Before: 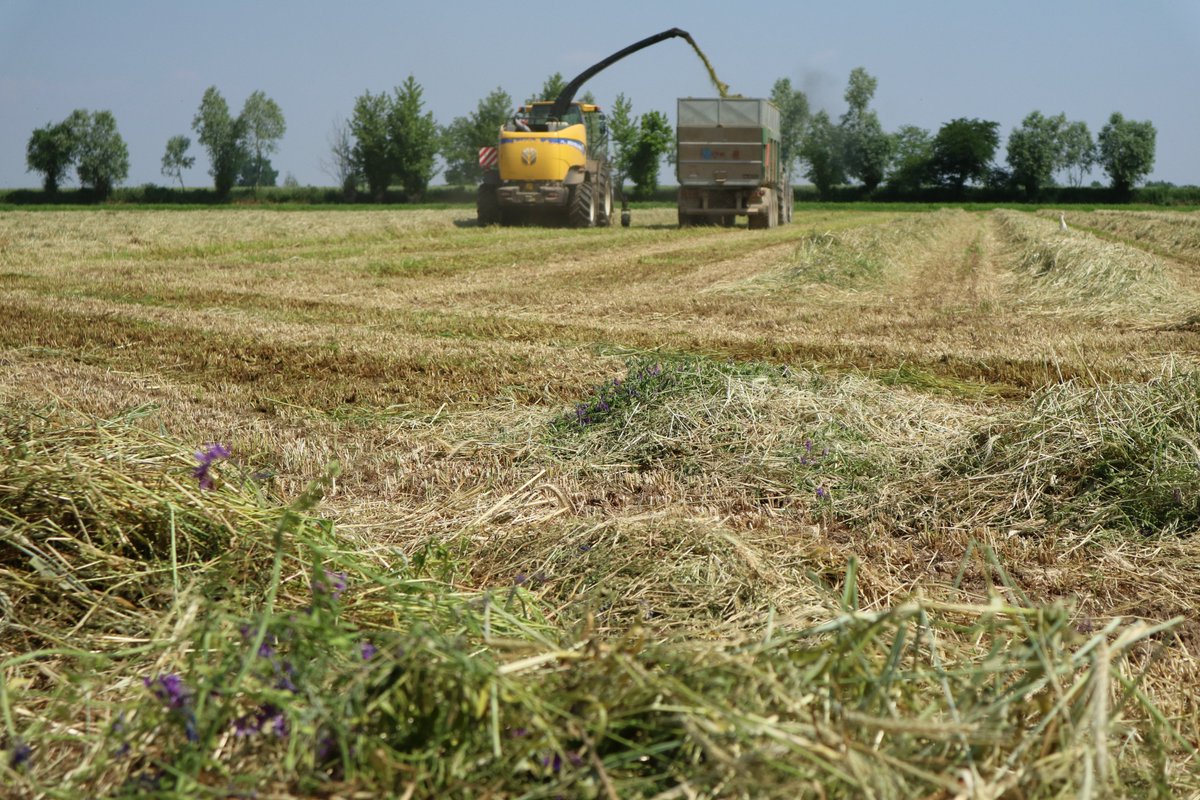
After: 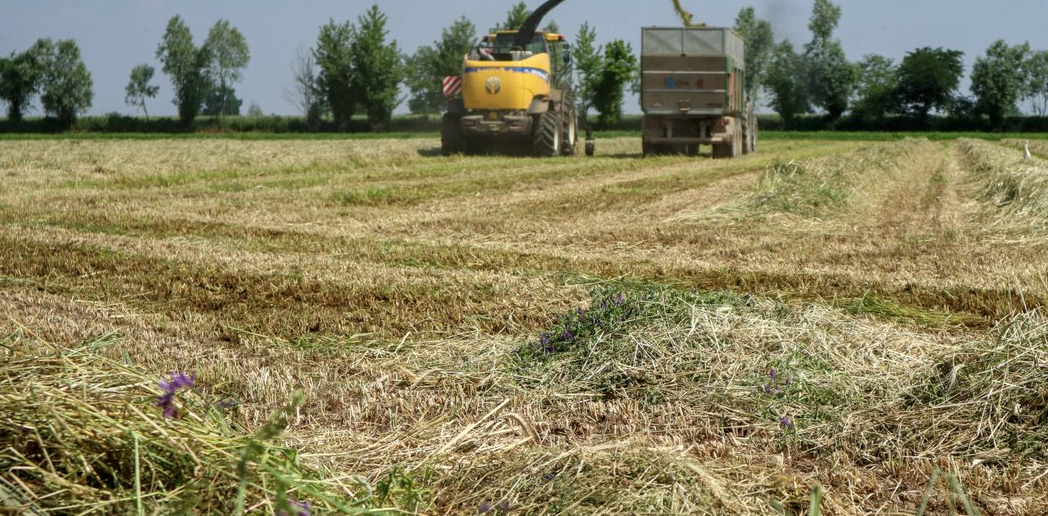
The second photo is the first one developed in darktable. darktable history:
local contrast: on, module defaults
shadows and highlights: shadows 37.27, highlights -28.18, soften with gaussian
crop: left 3.015%, top 8.969%, right 9.647%, bottom 26.457%
